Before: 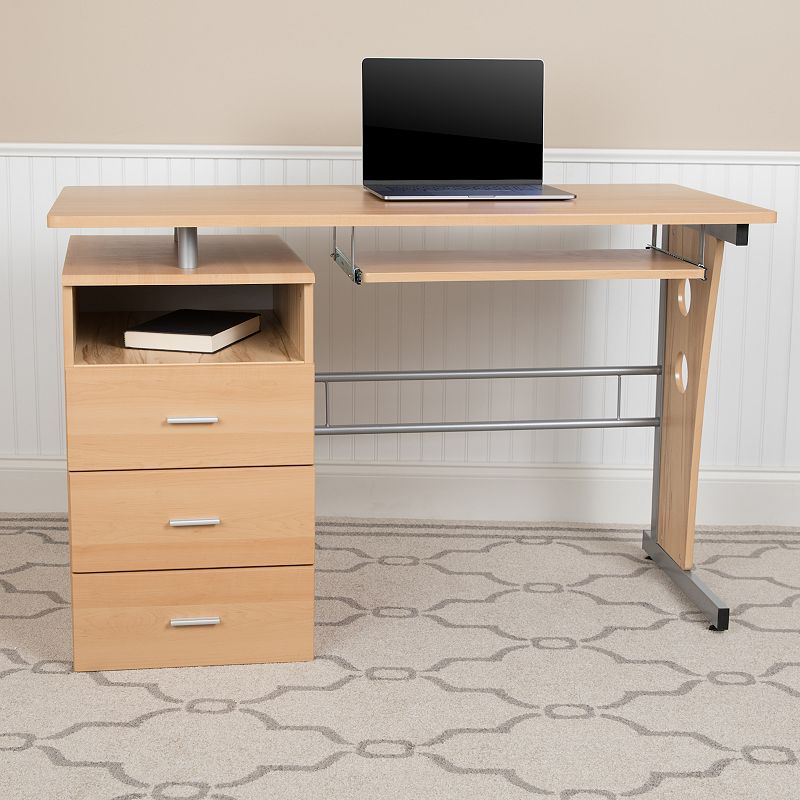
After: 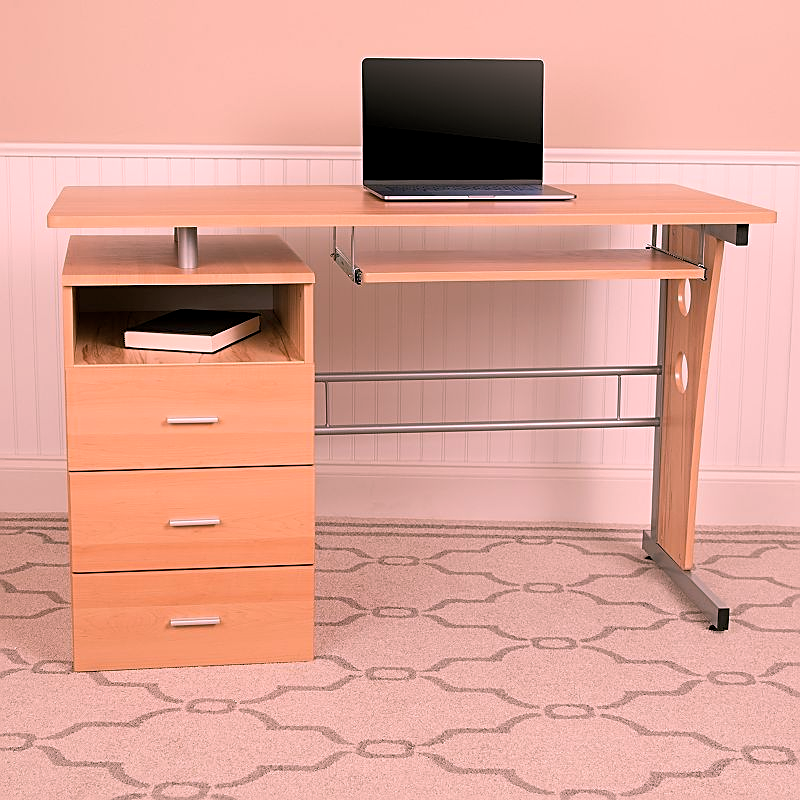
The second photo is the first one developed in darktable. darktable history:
sharpen: on, module defaults
color correction: highlights a* 15.03, highlights b* -25.07
white balance: red 1.08, blue 0.791
color balance rgb: shadows lift › chroma 2%, shadows lift › hue 217.2°, power › chroma 0.25%, power › hue 60°, highlights gain › chroma 1.5%, highlights gain › hue 309.6°, global offset › luminance -0.25%, perceptual saturation grading › global saturation 15%, global vibrance 15%
